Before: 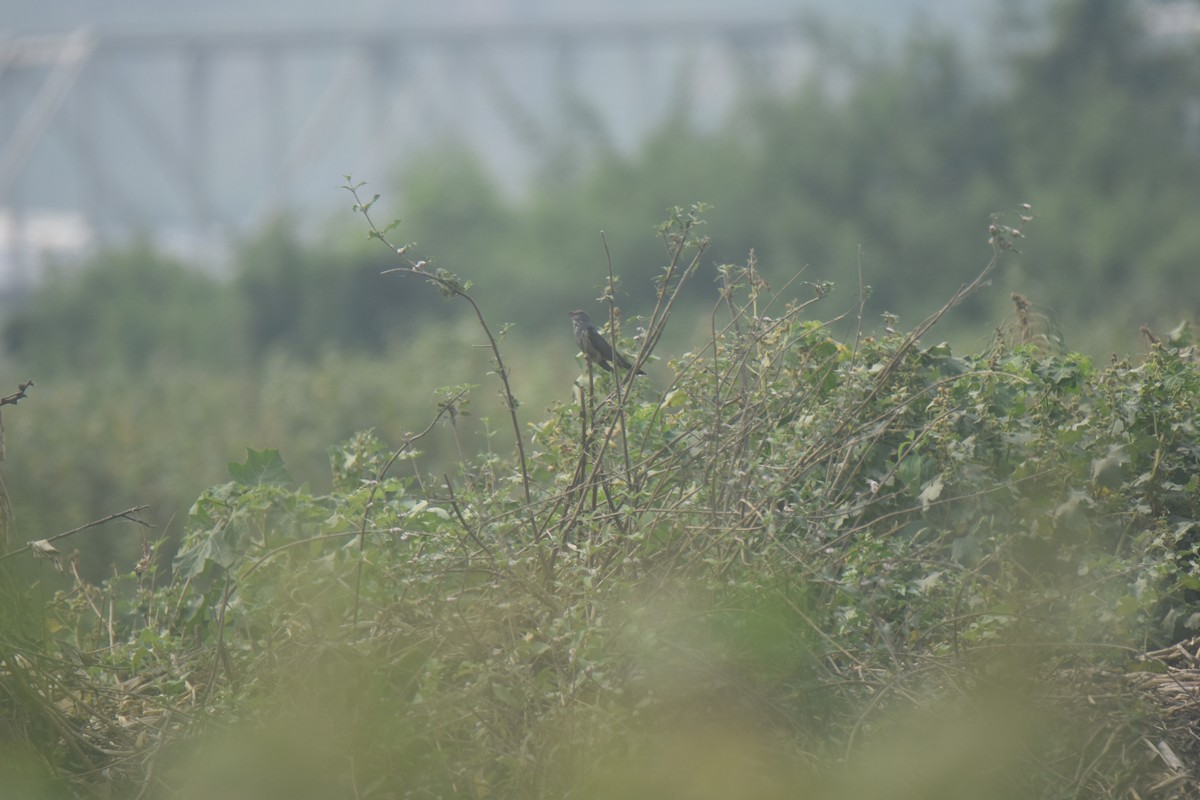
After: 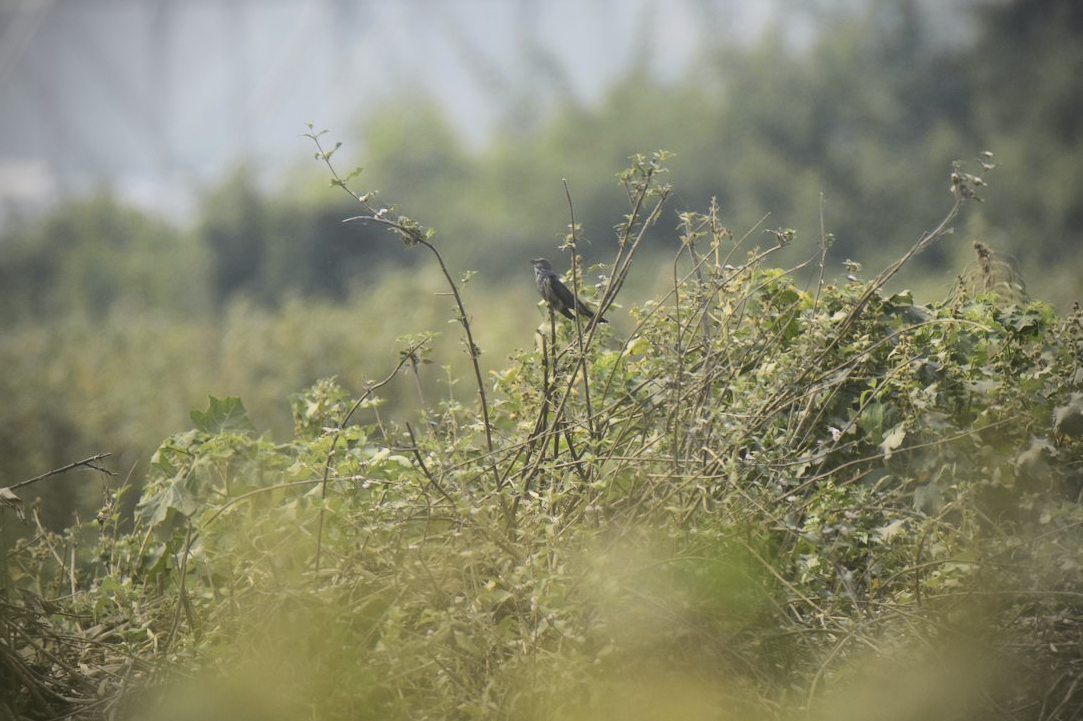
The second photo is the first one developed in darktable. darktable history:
vignetting: brightness -0.709, saturation -0.484
crop: left 3.188%, top 6.511%, right 6.514%, bottom 3.29%
contrast brightness saturation: contrast 0.203, brightness -0.107, saturation 0.102
tone curve: curves: ch0 [(0, 0) (0.239, 0.248) (0.508, 0.606) (0.828, 0.878) (1, 1)]; ch1 [(0, 0) (0.401, 0.42) (0.45, 0.464) (0.492, 0.498) (0.511, 0.507) (0.561, 0.549) (0.688, 0.726) (1, 1)]; ch2 [(0, 0) (0.411, 0.433) (0.5, 0.504) (0.545, 0.574) (1, 1)], color space Lab, independent channels, preserve colors none
